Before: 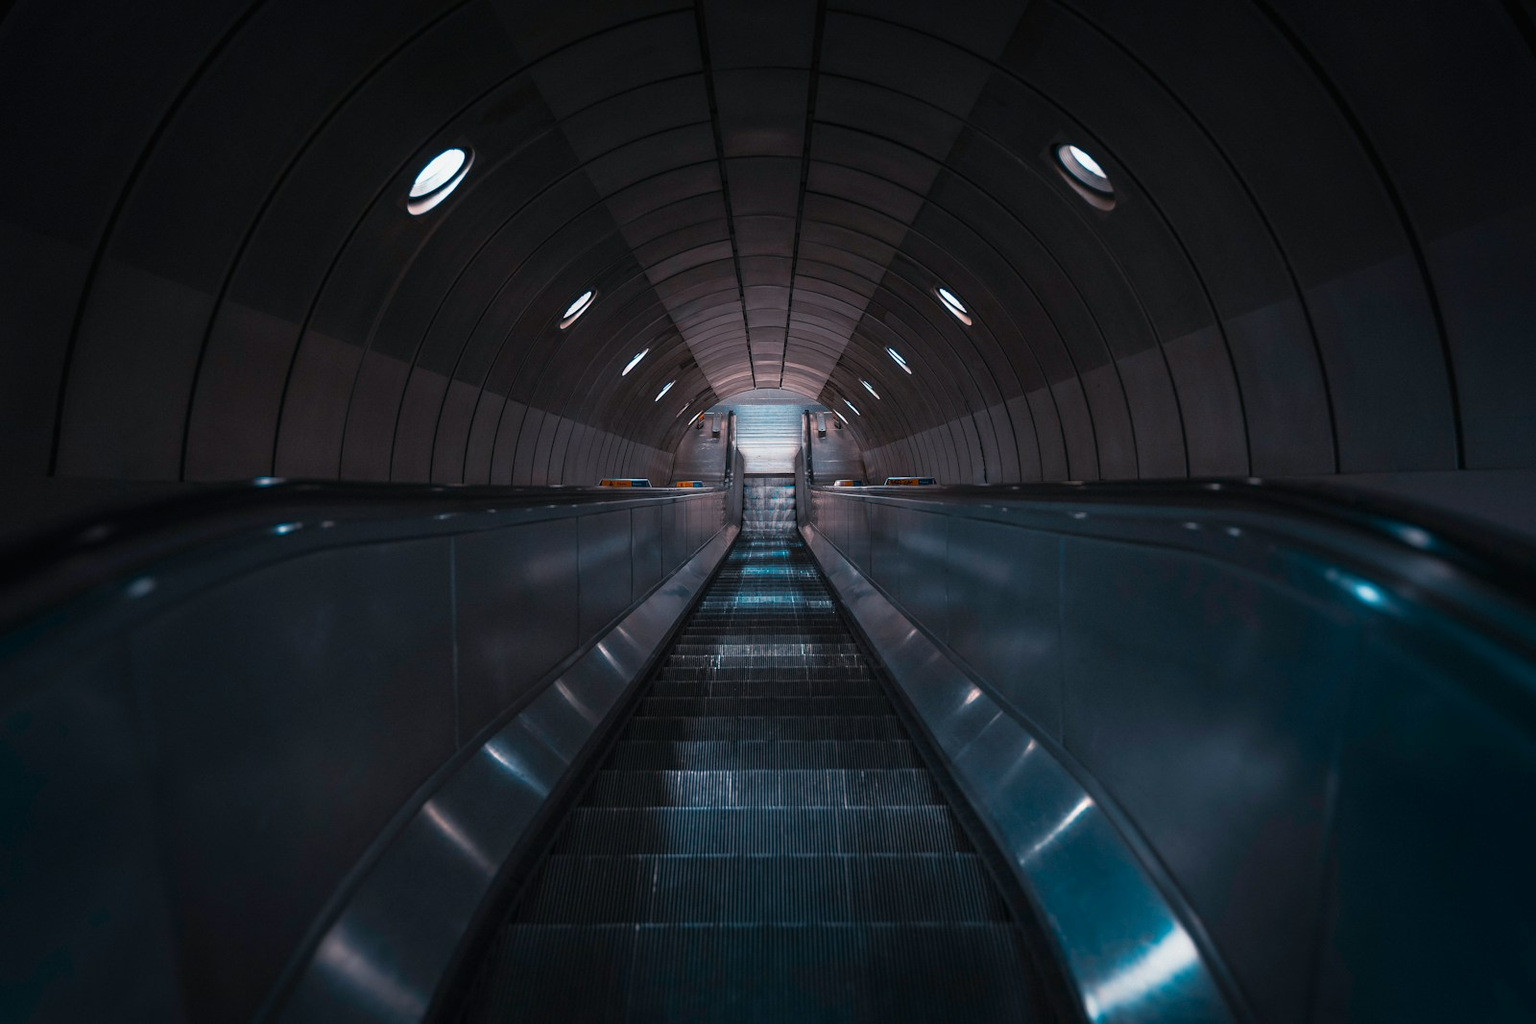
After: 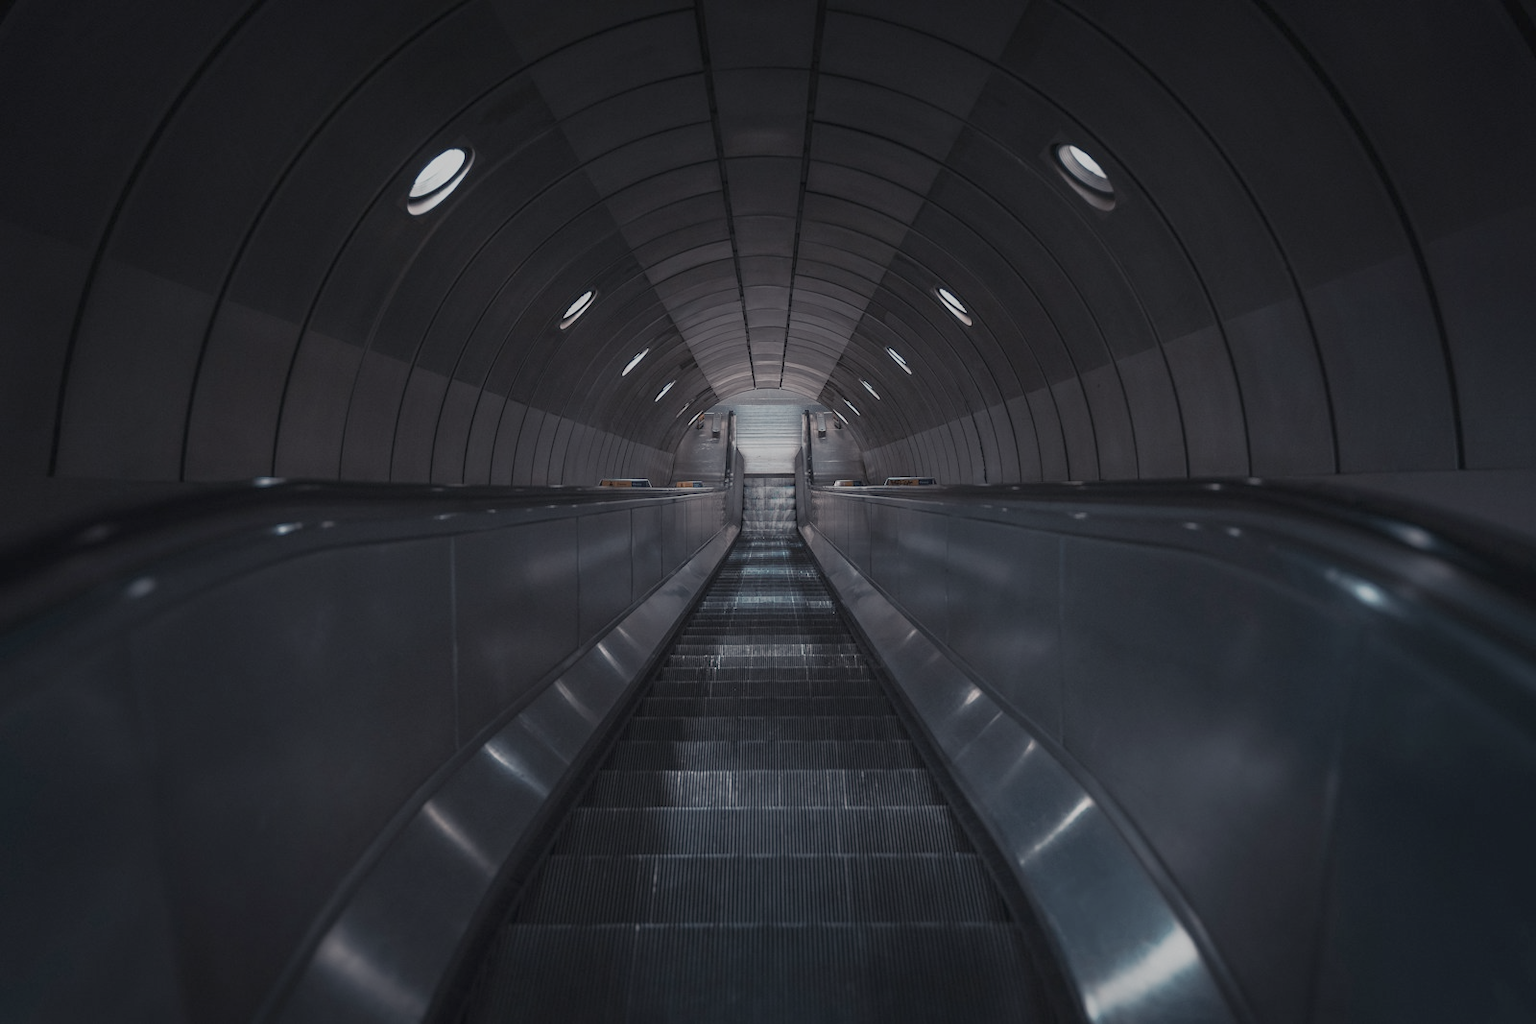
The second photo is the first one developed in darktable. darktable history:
color correction: highlights b* -0.053, saturation 0.316
color balance rgb: shadows lift › luminance -21.411%, shadows lift › chroma 6.691%, shadows lift › hue 269.62°, perceptual saturation grading › global saturation 0.179%, contrast -29.467%
